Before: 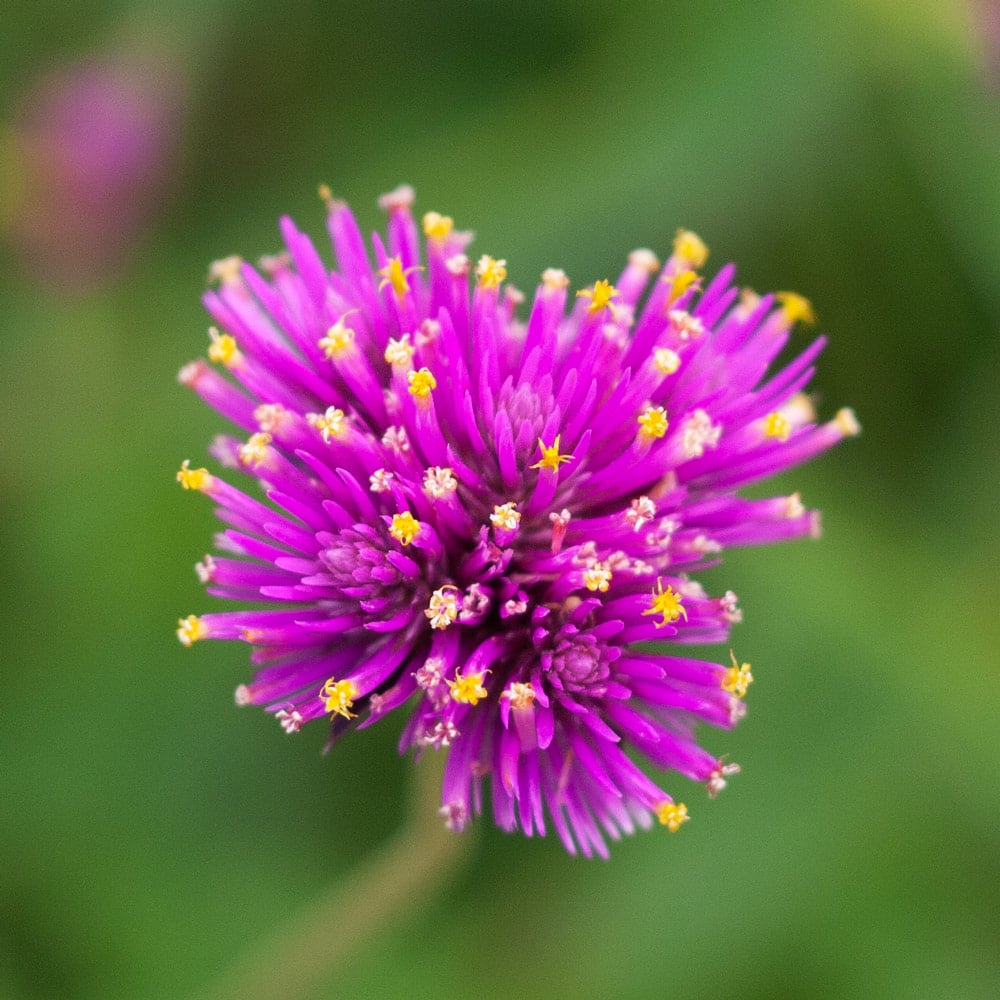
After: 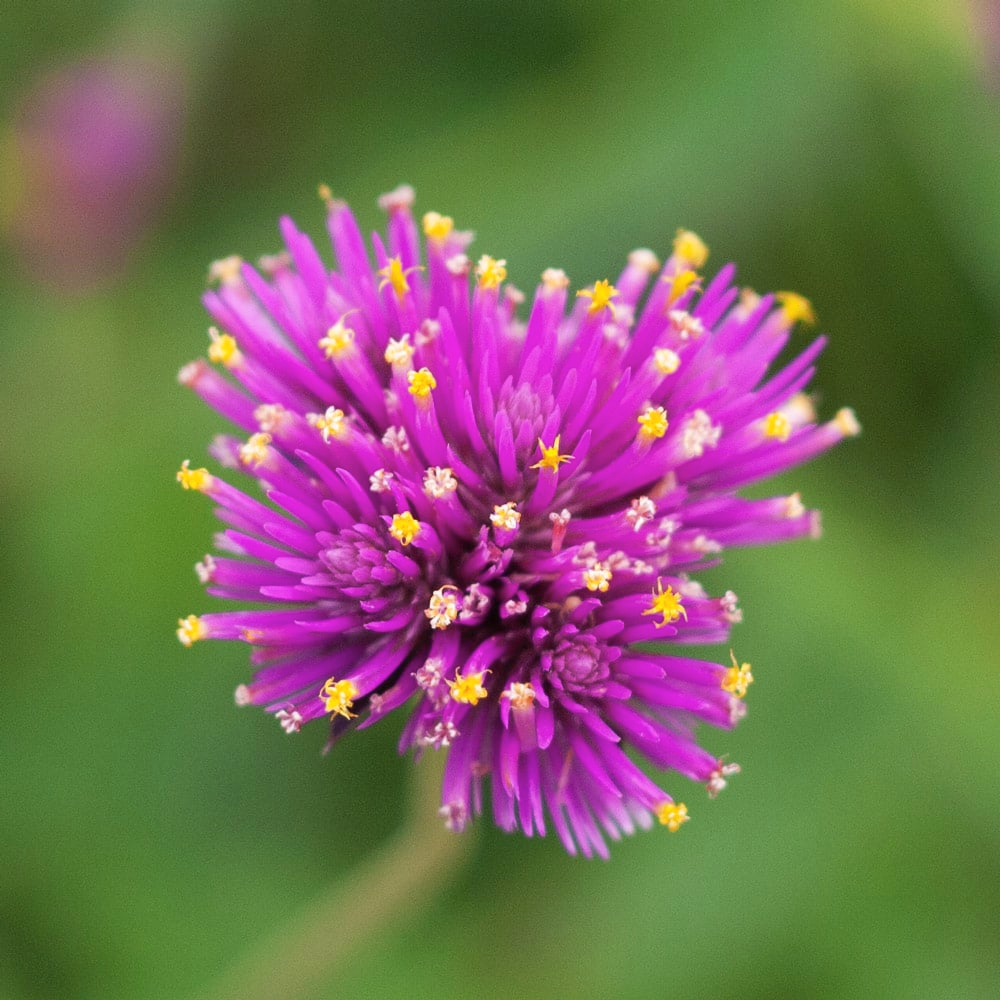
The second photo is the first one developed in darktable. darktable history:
color zones: curves: ch0 [(0.068, 0.464) (0.25, 0.5) (0.48, 0.508) (0.75, 0.536) (0.886, 0.476) (0.967, 0.456)]; ch1 [(0.066, 0.456) (0.25, 0.5) (0.616, 0.508) (0.746, 0.56) (0.934, 0.444)]
contrast brightness saturation: contrast 0.05, brightness 0.06, saturation 0.01
